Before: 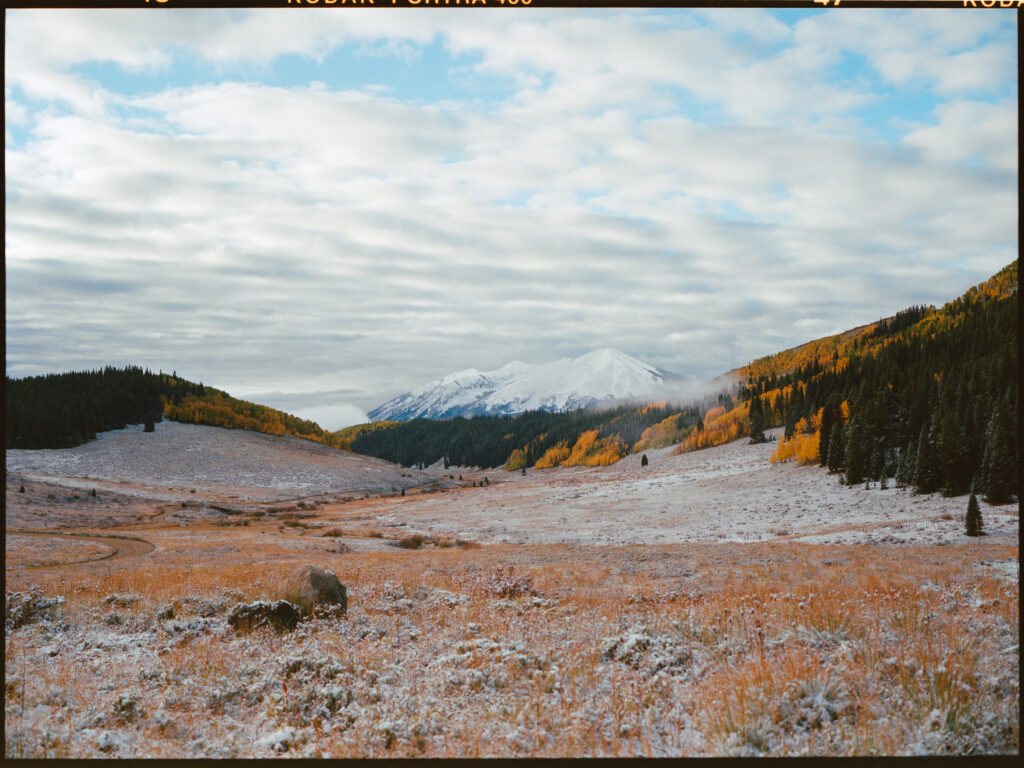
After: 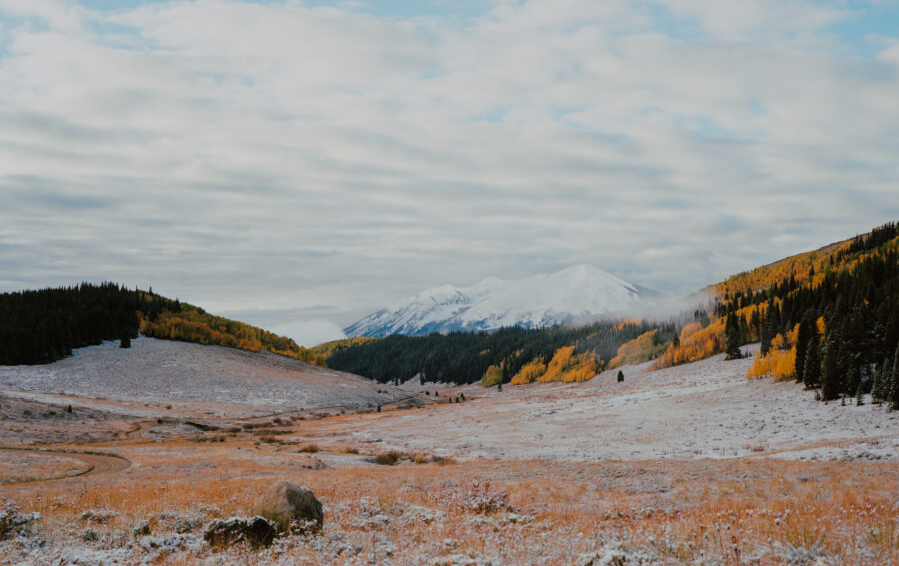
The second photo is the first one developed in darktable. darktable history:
crop and rotate: left 2.367%, top 10.982%, right 9.797%, bottom 15.267%
filmic rgb: black relative exposure -7.16 EV, white relative exposure 5.38 EV, hardness 3.02
